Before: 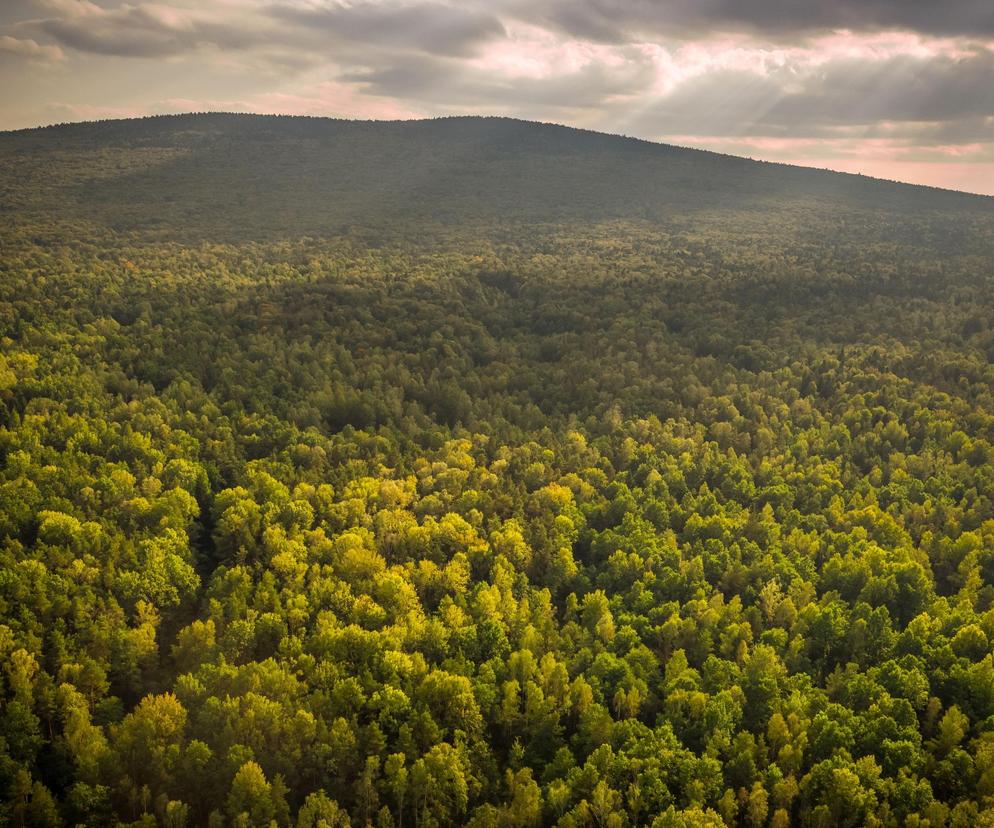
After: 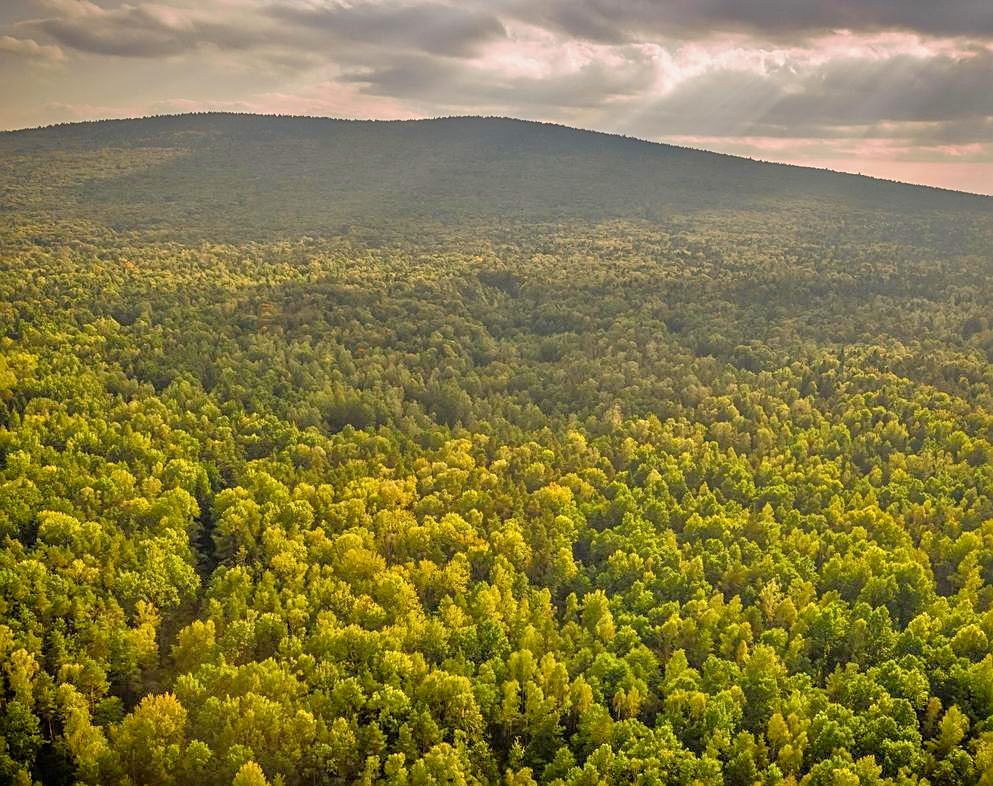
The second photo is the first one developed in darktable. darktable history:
crop and rotate: top 0.001%, bottom 5.02%
sharpen: on, module defaults
color balance rgb: white fulcrum 1.01 EV, perceptual saturation grading › global saturation 20%, perceptual saturation grading › highlights -24.868%, perceptual saturation grading › shadows 23.911%
tone equalizer: -7 EV 0.15 EV, -6 EV 0.605 EV, -5 EV 1.18 EV, -4 EV 1.36 EV, -3 EV 1.18 EV, -2 EV 0.6 EV, -1 EV 0.146 EV
shadows and highlights: shadows -20.04, white point adjustment -2.02, highlights -34.94
local contrast: detail 109%
